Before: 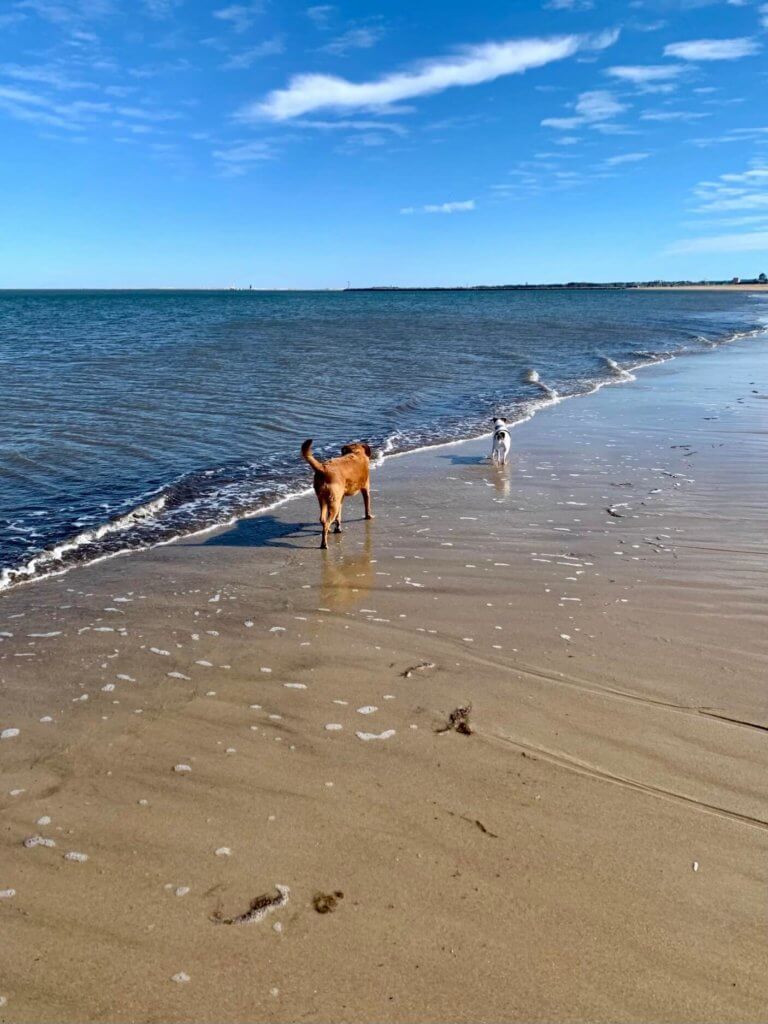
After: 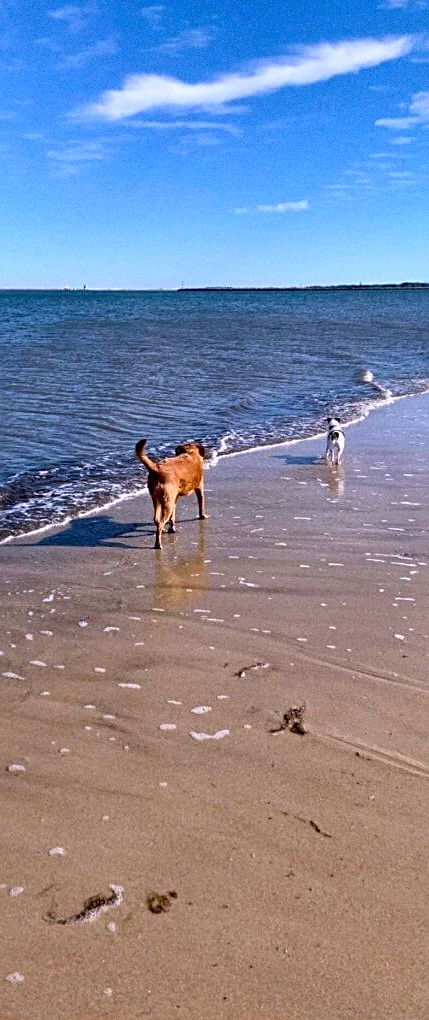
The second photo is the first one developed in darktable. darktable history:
crop: left 21.674%, right 22.086%
grain: coarseness 0.09 ISO
white balance: red 1.066, blue 1.119
sharpen: on, module defaults
